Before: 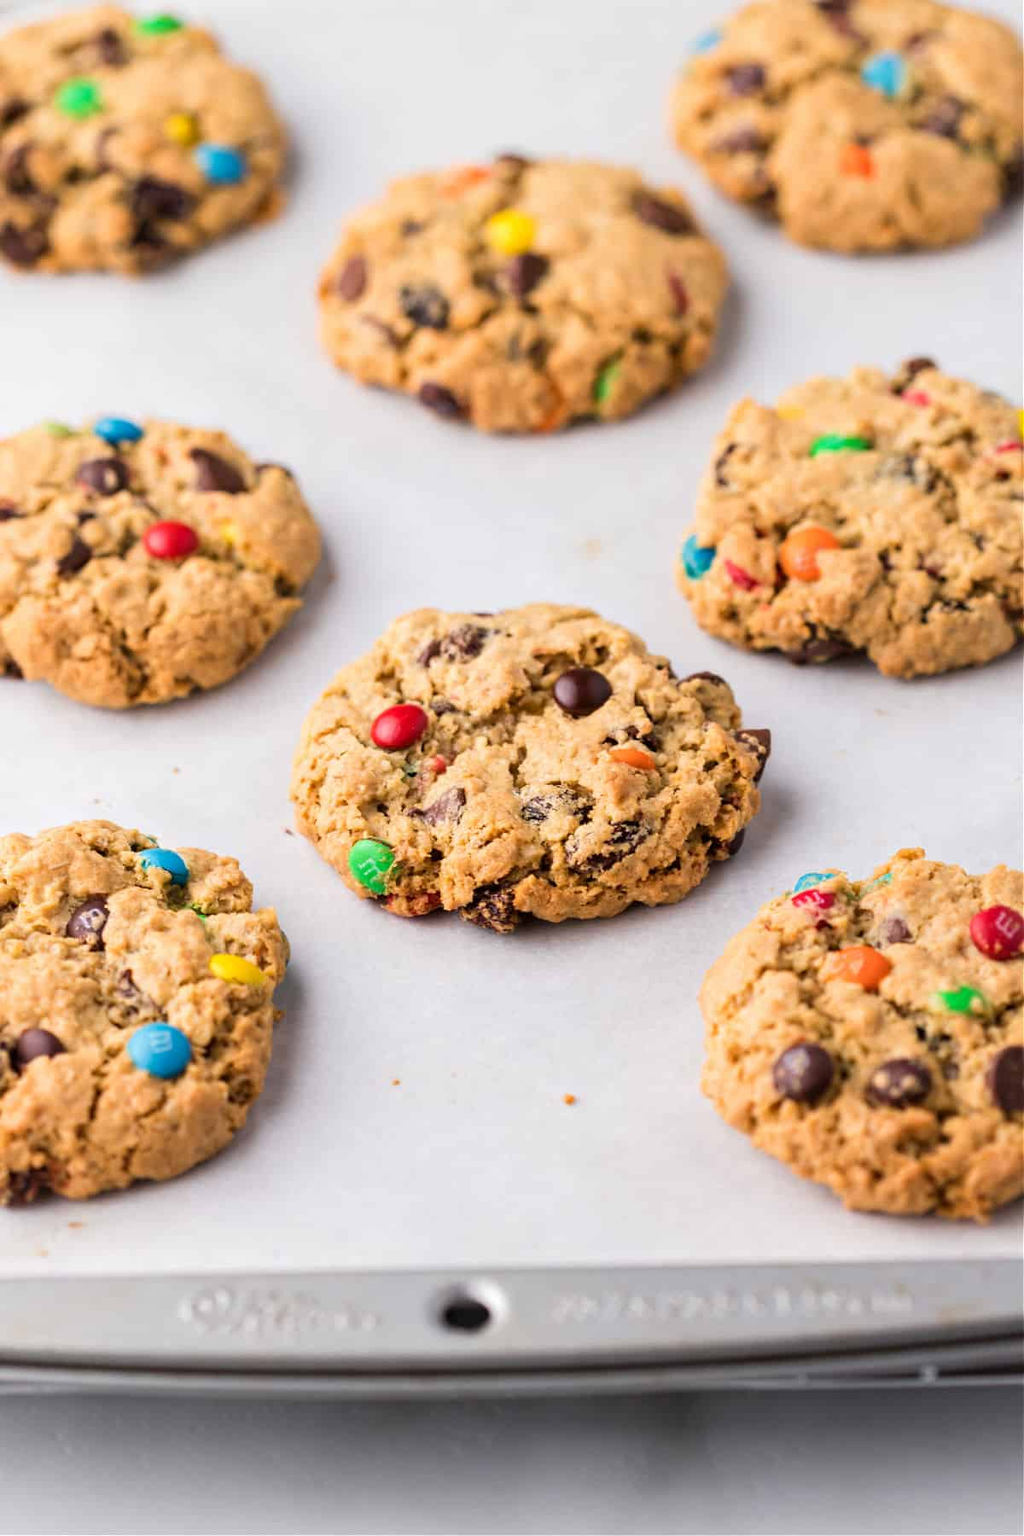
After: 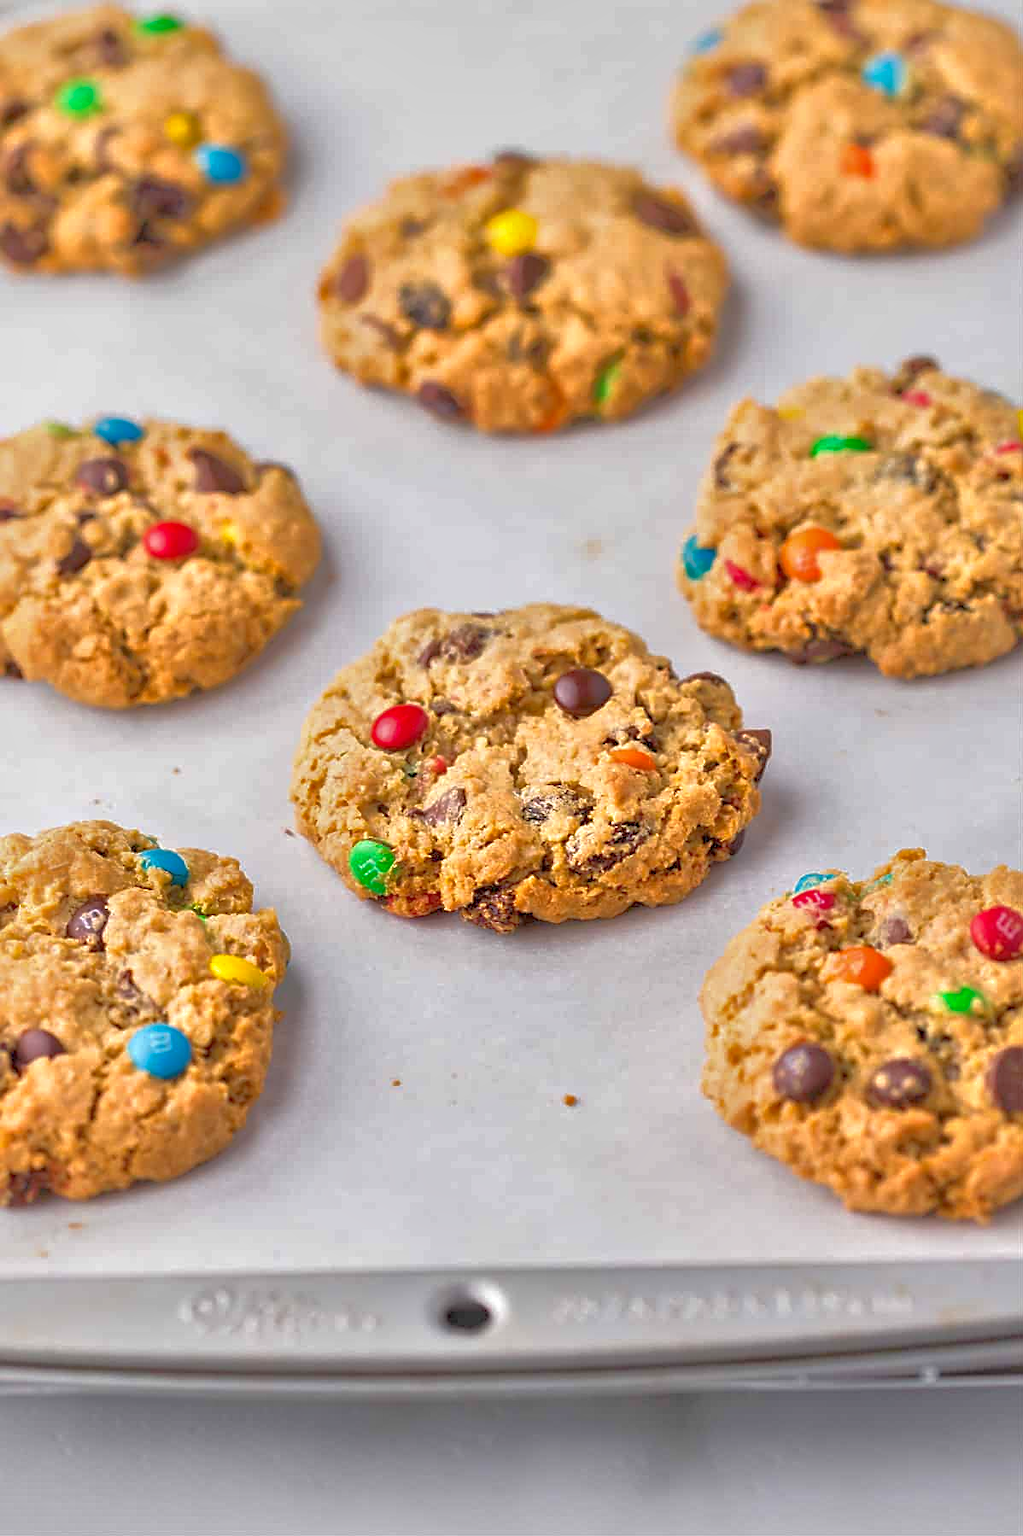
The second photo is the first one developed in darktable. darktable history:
tone equalizer: -8 EV 1.96 EV, -7 EV 1.99 EV, -6 EV 1.99 EV, -5 EV 1.99 EV, -4 EV 1.98 EV, -3 EV 1.47 EV, -2 EV 0.97 EV, -1 EV 0.523 EV
shadows and highlights: shadows 40.33, highlights -59.84
crop: left 0.042%
sharpen: on, module defaults
